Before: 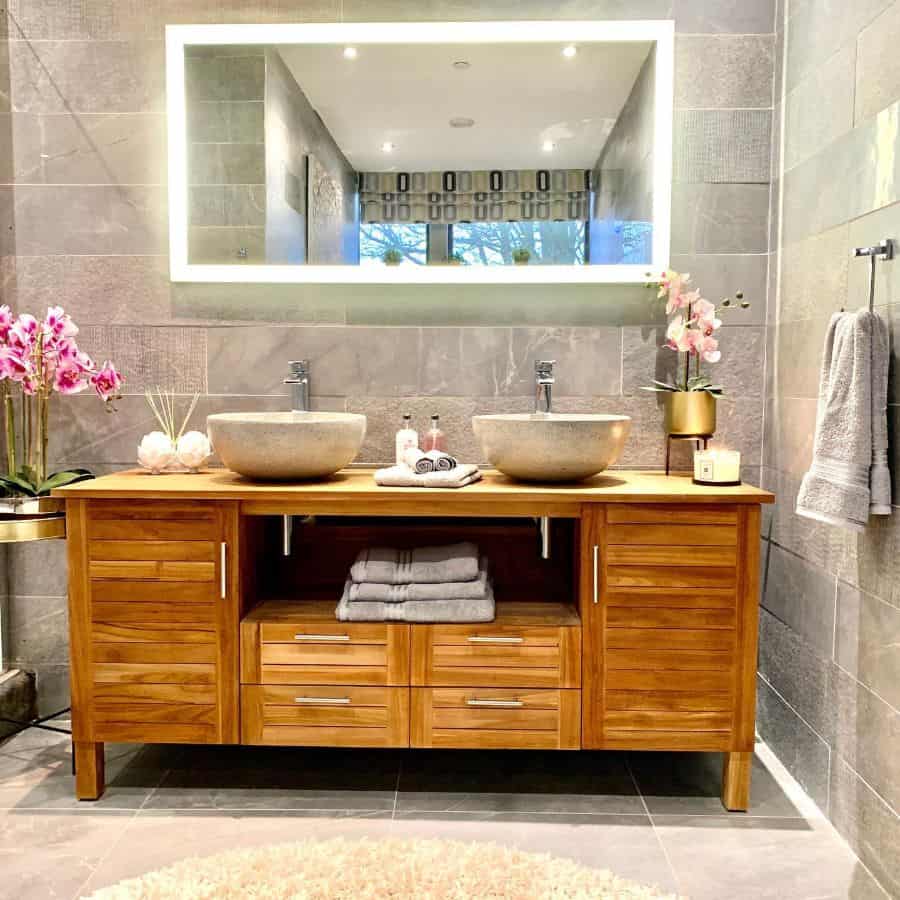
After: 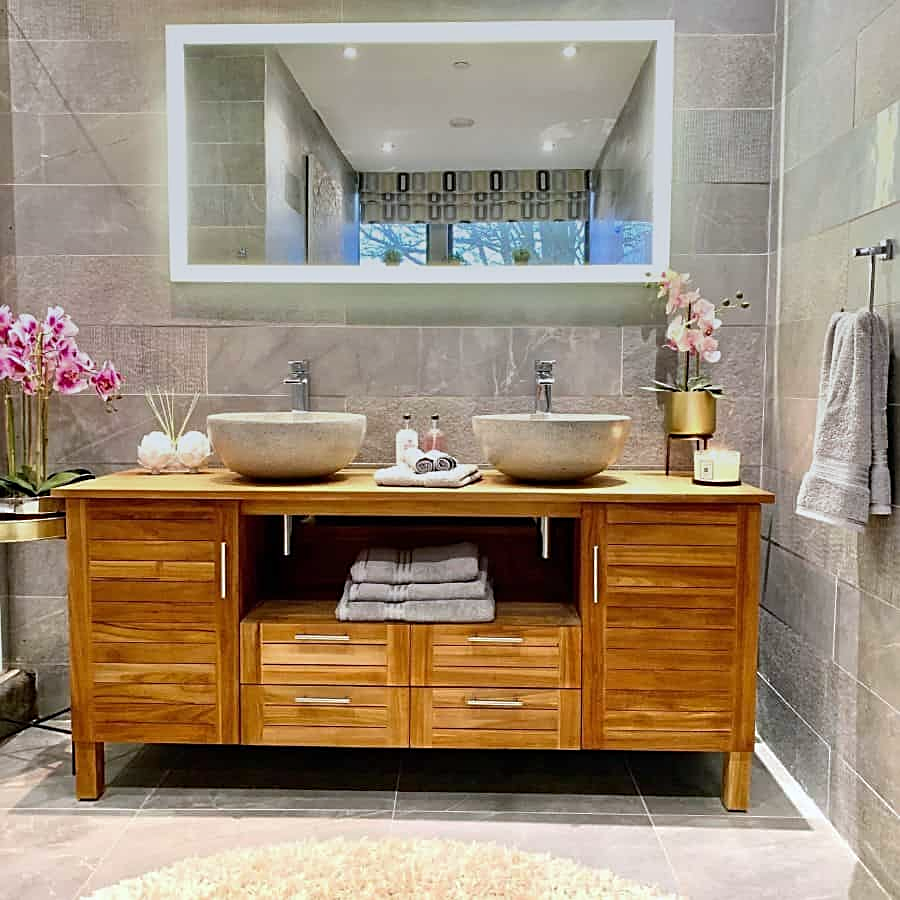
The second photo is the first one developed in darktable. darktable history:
white balance: red 0.974, blue 1.044
sharpen: on, module defaults
graduated density: rotation -0.352°, offset 57.64
